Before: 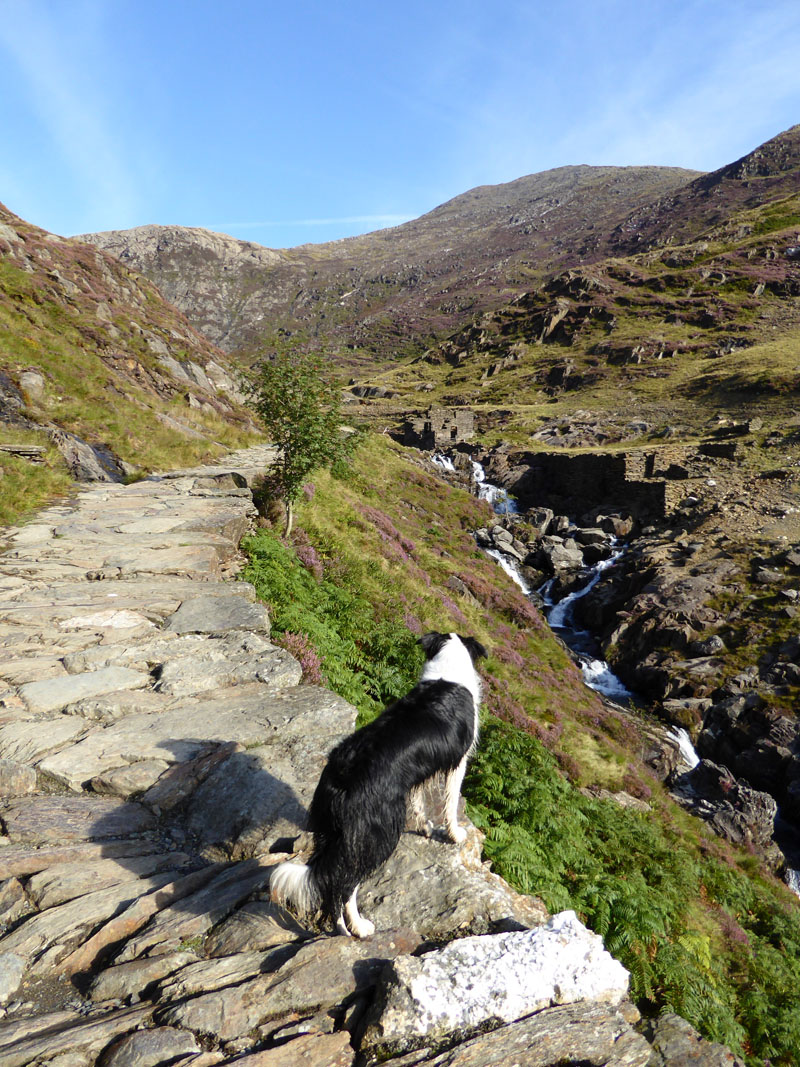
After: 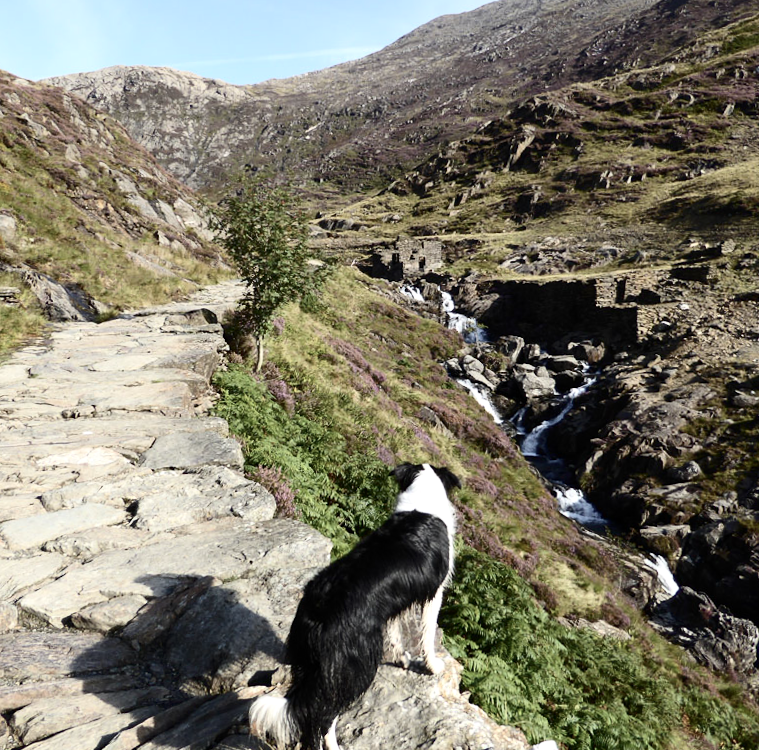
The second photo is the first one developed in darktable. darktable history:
exposure: exposure 0.127 EV, compensate highlight preservation false
rotate and perspective: rotation -1.32°, lens shift (horizontal) -0.031, crop left 0.015, crop right 0.985, crop top 0.047, crop bottom 0.982
crop and rotate: left 2.991%, top 13.302%, right 1.981%, bottom 12.636%
contrast brightness saturation: contrast 0.25, saturation -0.31
